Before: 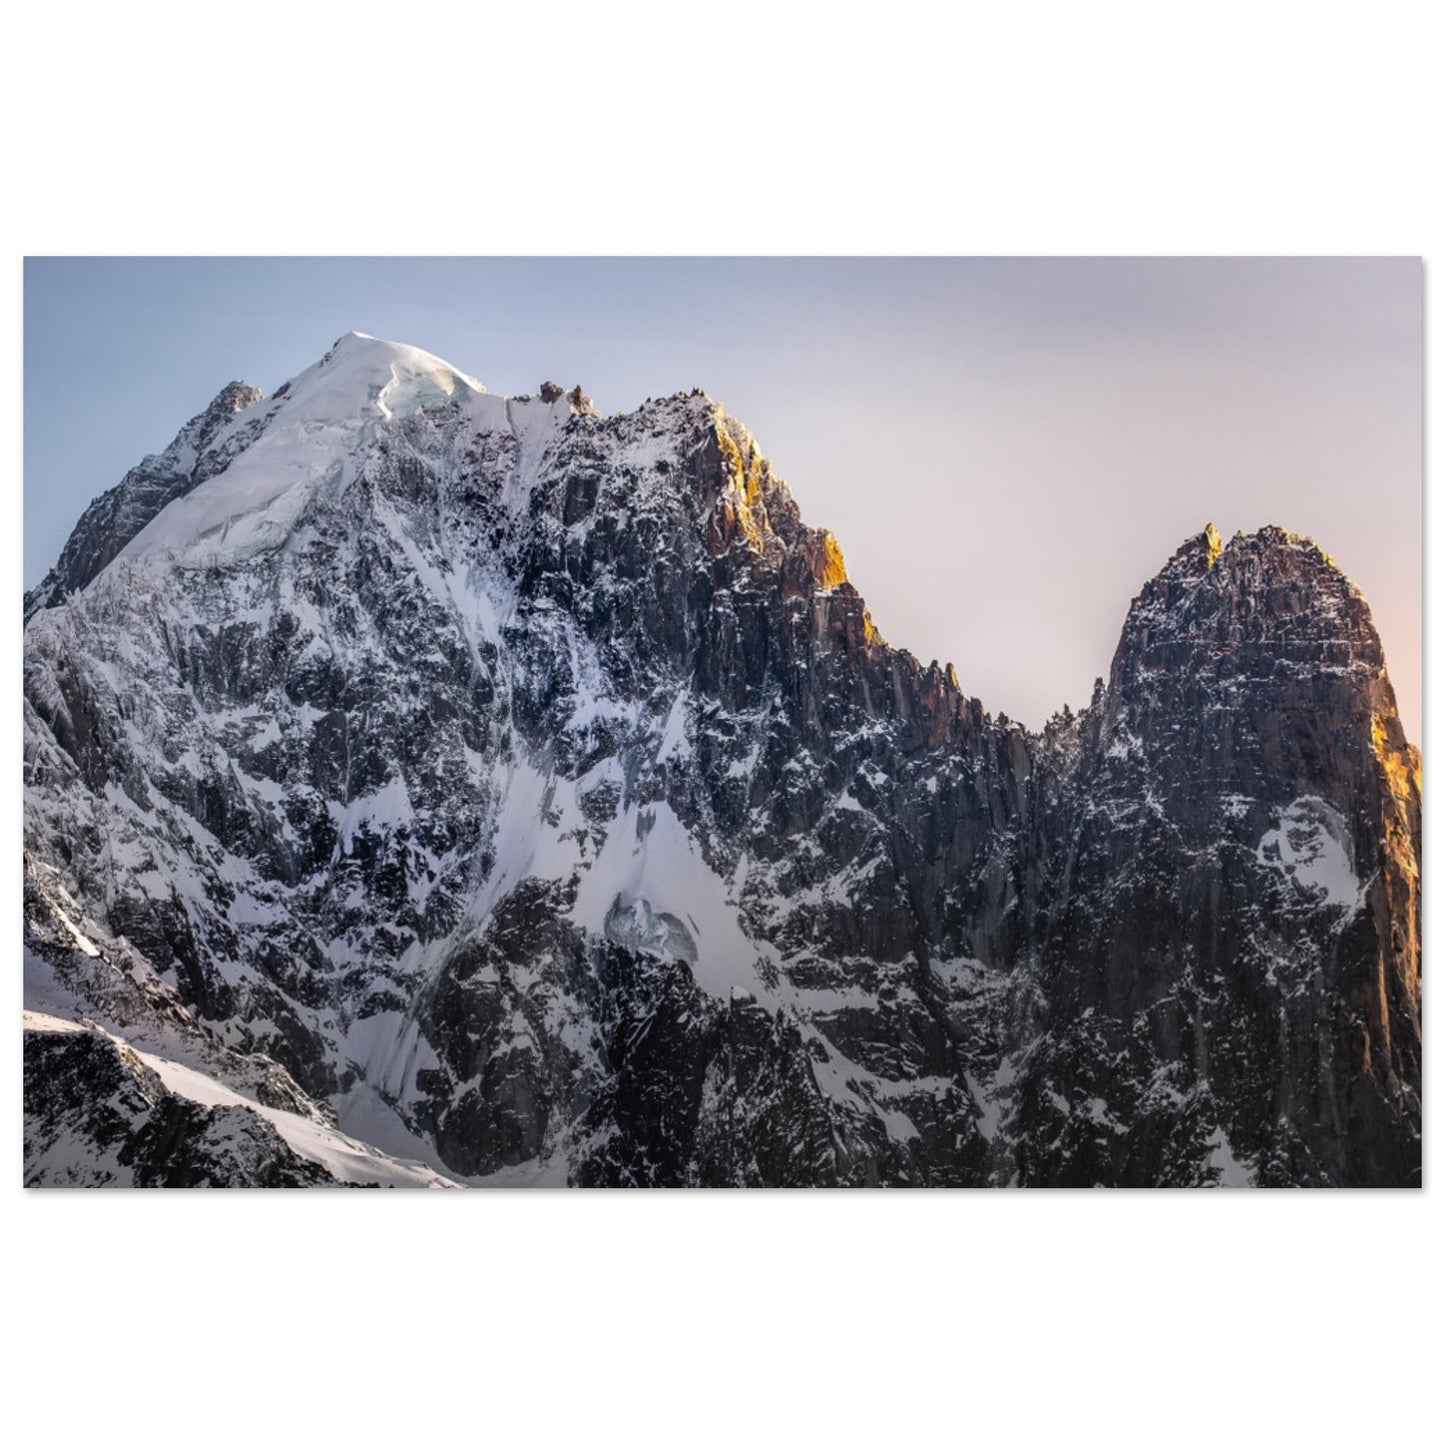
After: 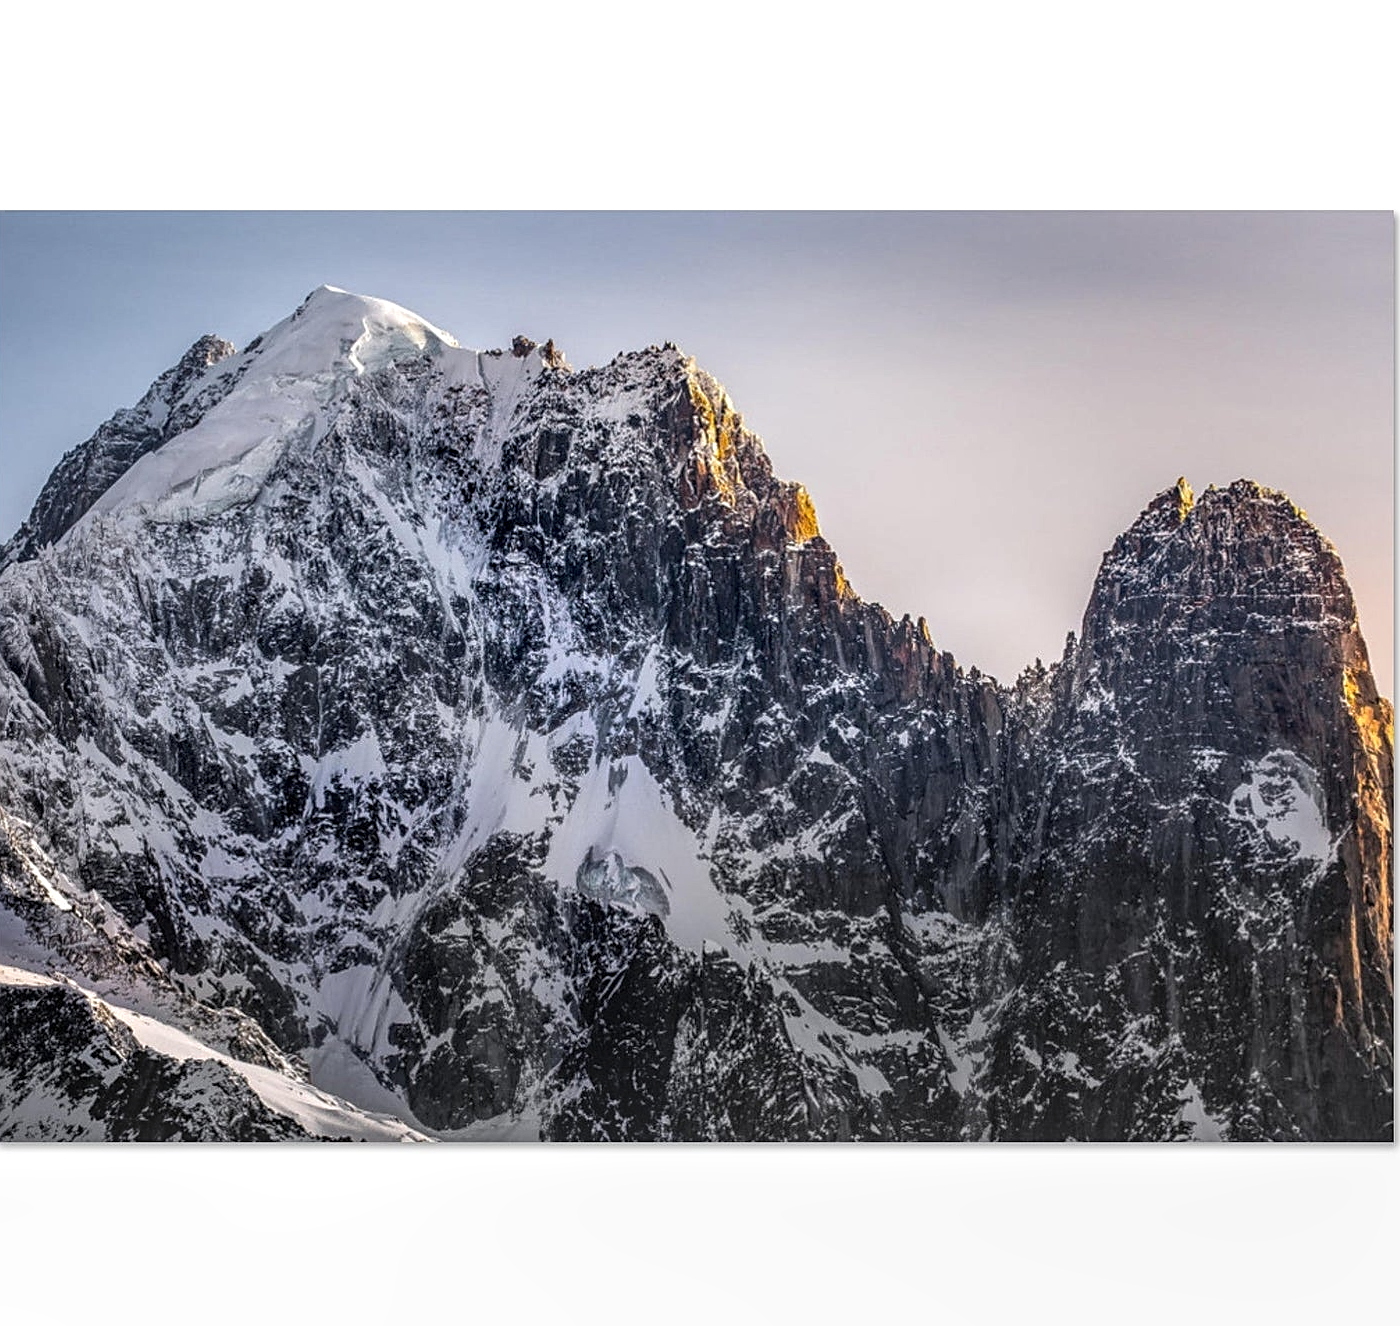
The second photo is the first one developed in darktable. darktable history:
local contrast: highlights 61%, detail 143%, midtone range 0.428
sharpen: on, module defaults
crop: left 1.964%, top 3.251%, right 1.122%, bottom 4.933%
